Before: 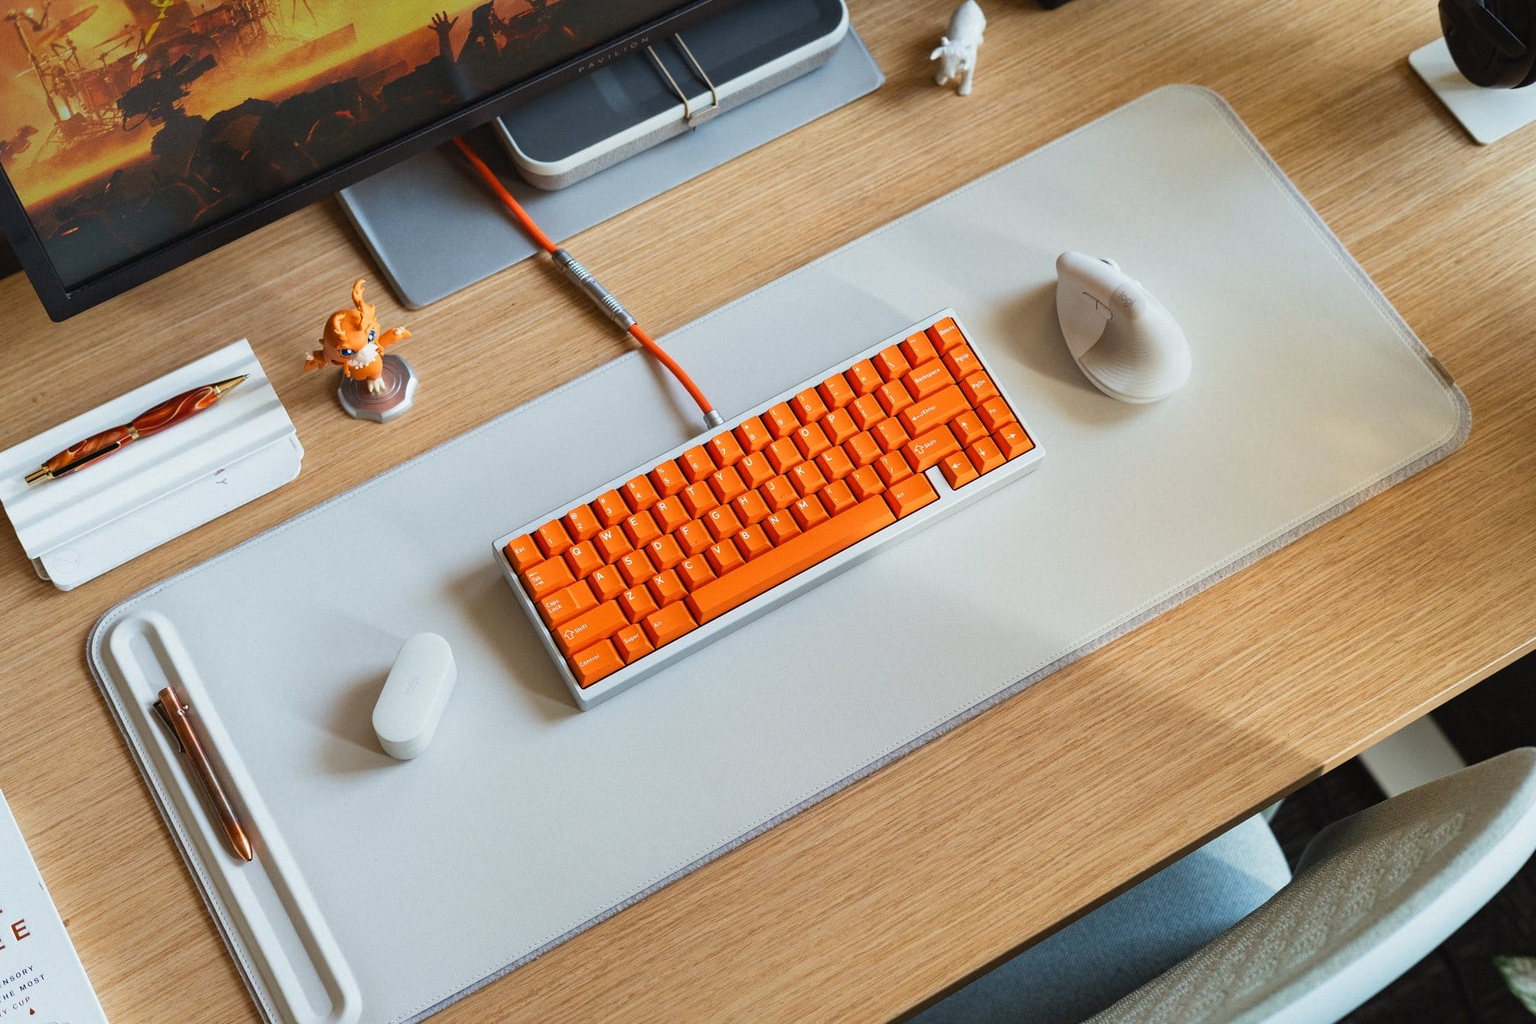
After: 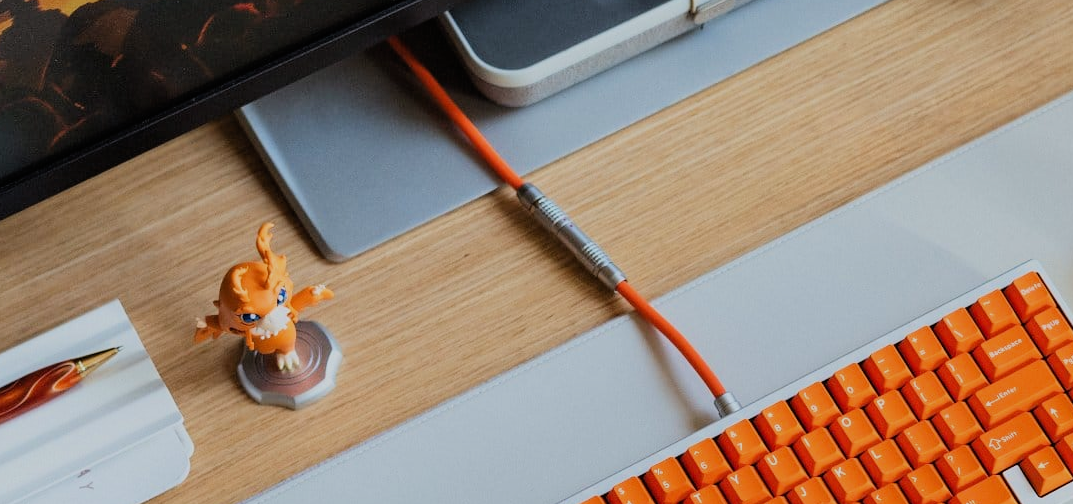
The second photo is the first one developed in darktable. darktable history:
crop: left 10.121%, top 10.631%, right 36.218%, bottom 51.526%
filmic rgb: black relative exposure -7.65 EV, white relative exposure 4.56 EV, hardness 3.61, color science v6 (2022)
white balance: red 0.988, blue 1.017
